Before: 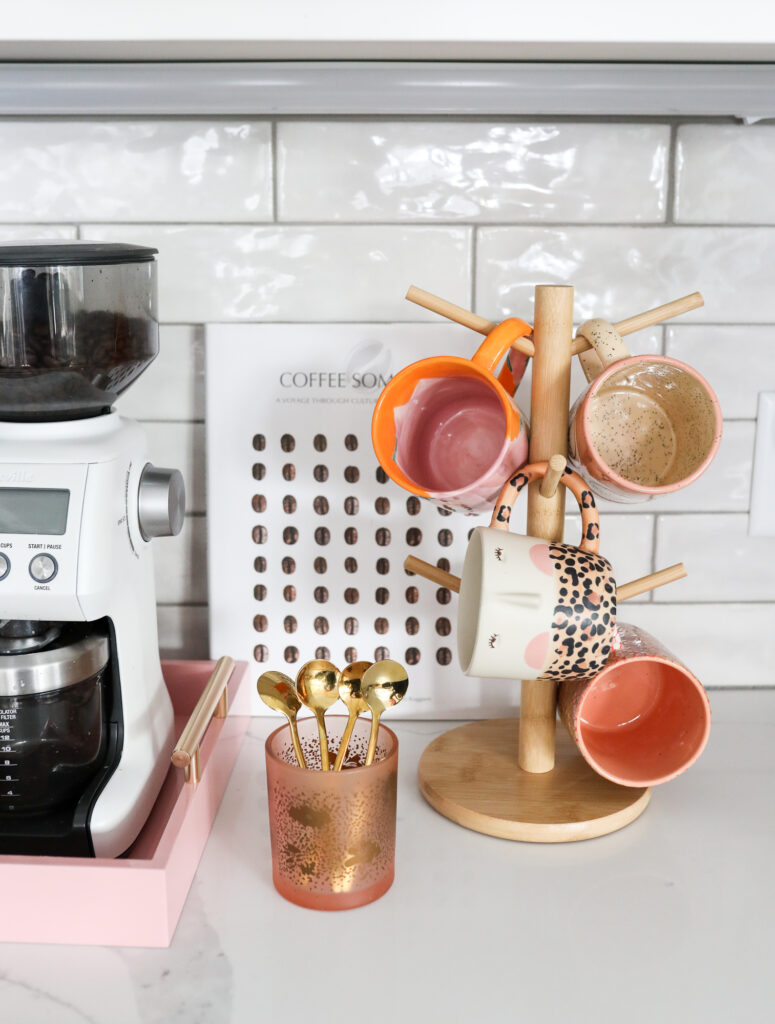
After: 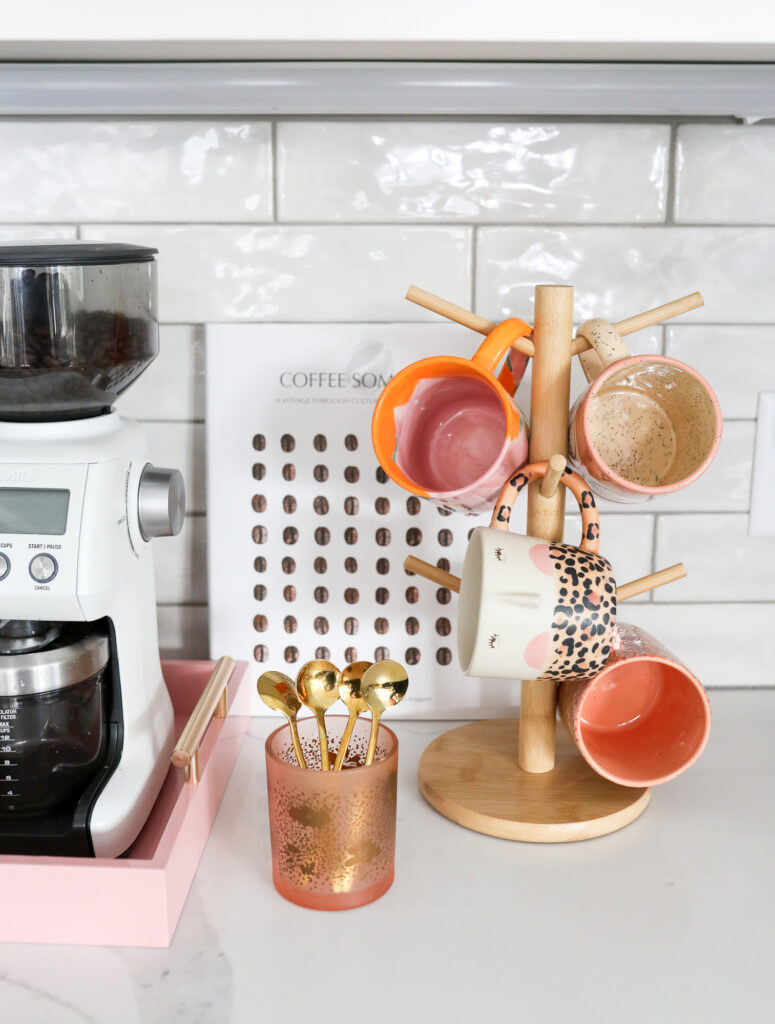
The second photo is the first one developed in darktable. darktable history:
exposure: black level correction 0.001, compensate highlight preservation false
levels: levels [0, 0.478, 1]
